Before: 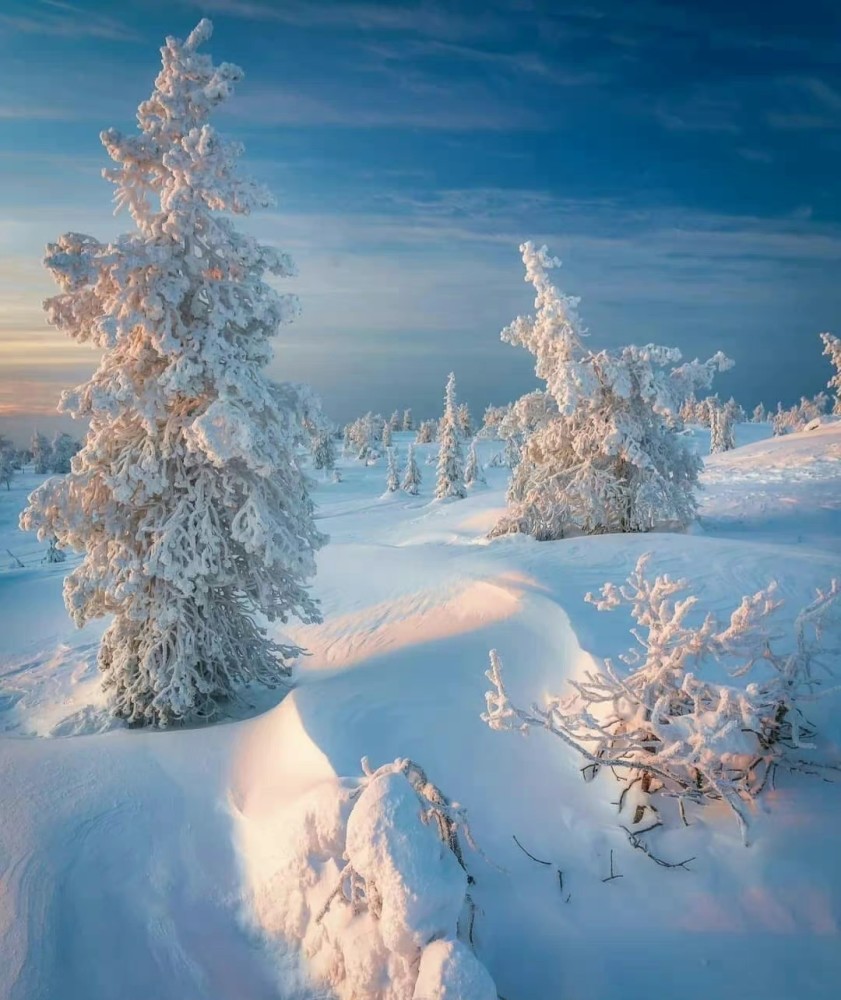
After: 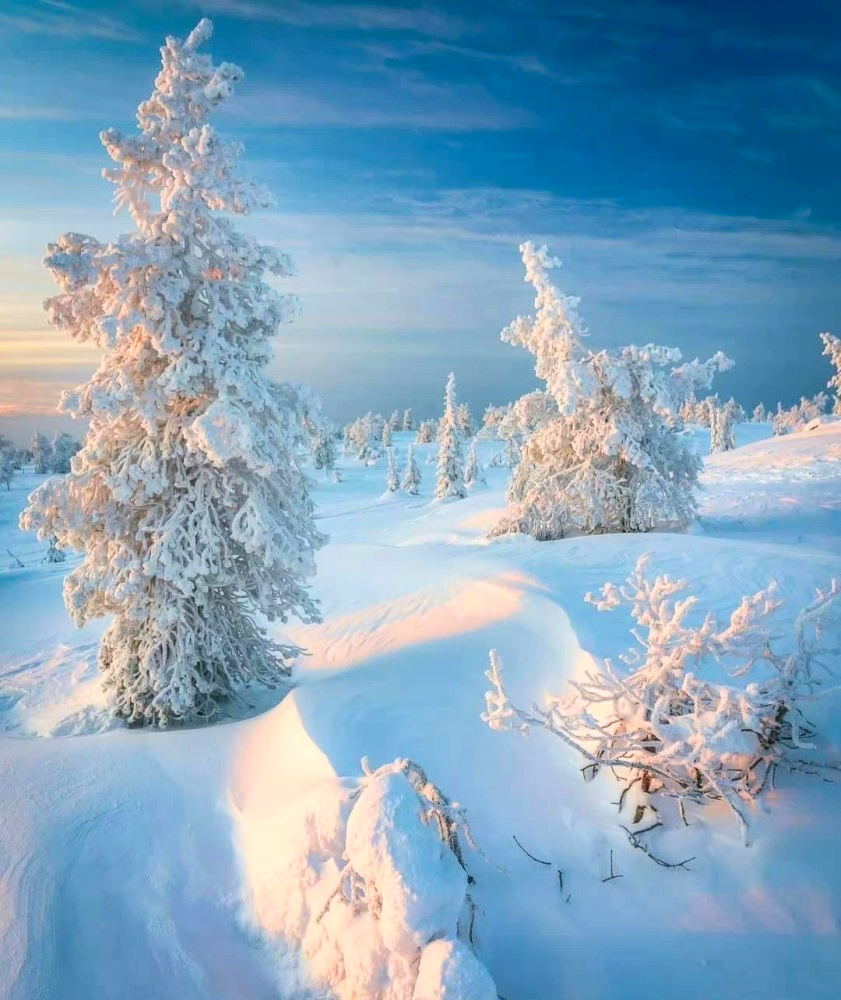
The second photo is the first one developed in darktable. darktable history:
contrast brightness saturation: contrast 0.197, brightness 0.159, saturation 0.227
